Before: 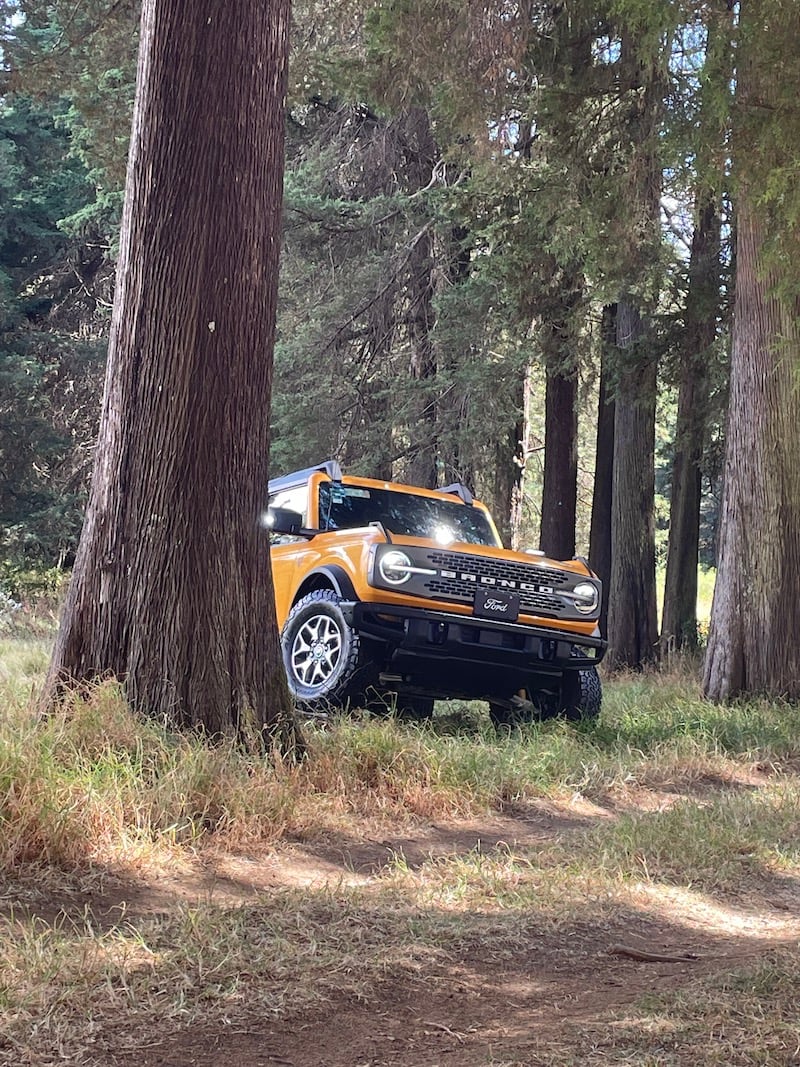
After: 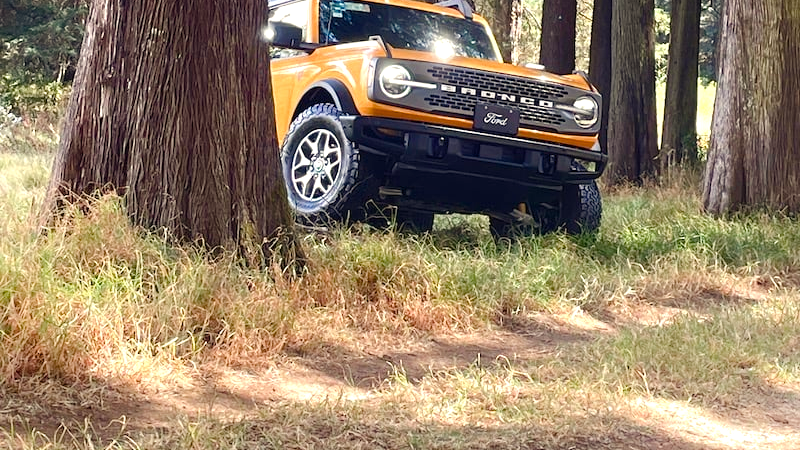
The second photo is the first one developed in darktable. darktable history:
white balance: red 1.029, blue 0.92
crop: top 45.551%, bottom 12.262%
color balance rgb: perceptual saturation grading › global saturation 25%, perceptual saturation grading › highlights -50%, perceptual saturation grading › shadows 30%, perceptual brilliance grading › global brilliance 12%, global vibrance 20%
shadows and highlights: shadows -90, highlights 90, soften with gaussian
